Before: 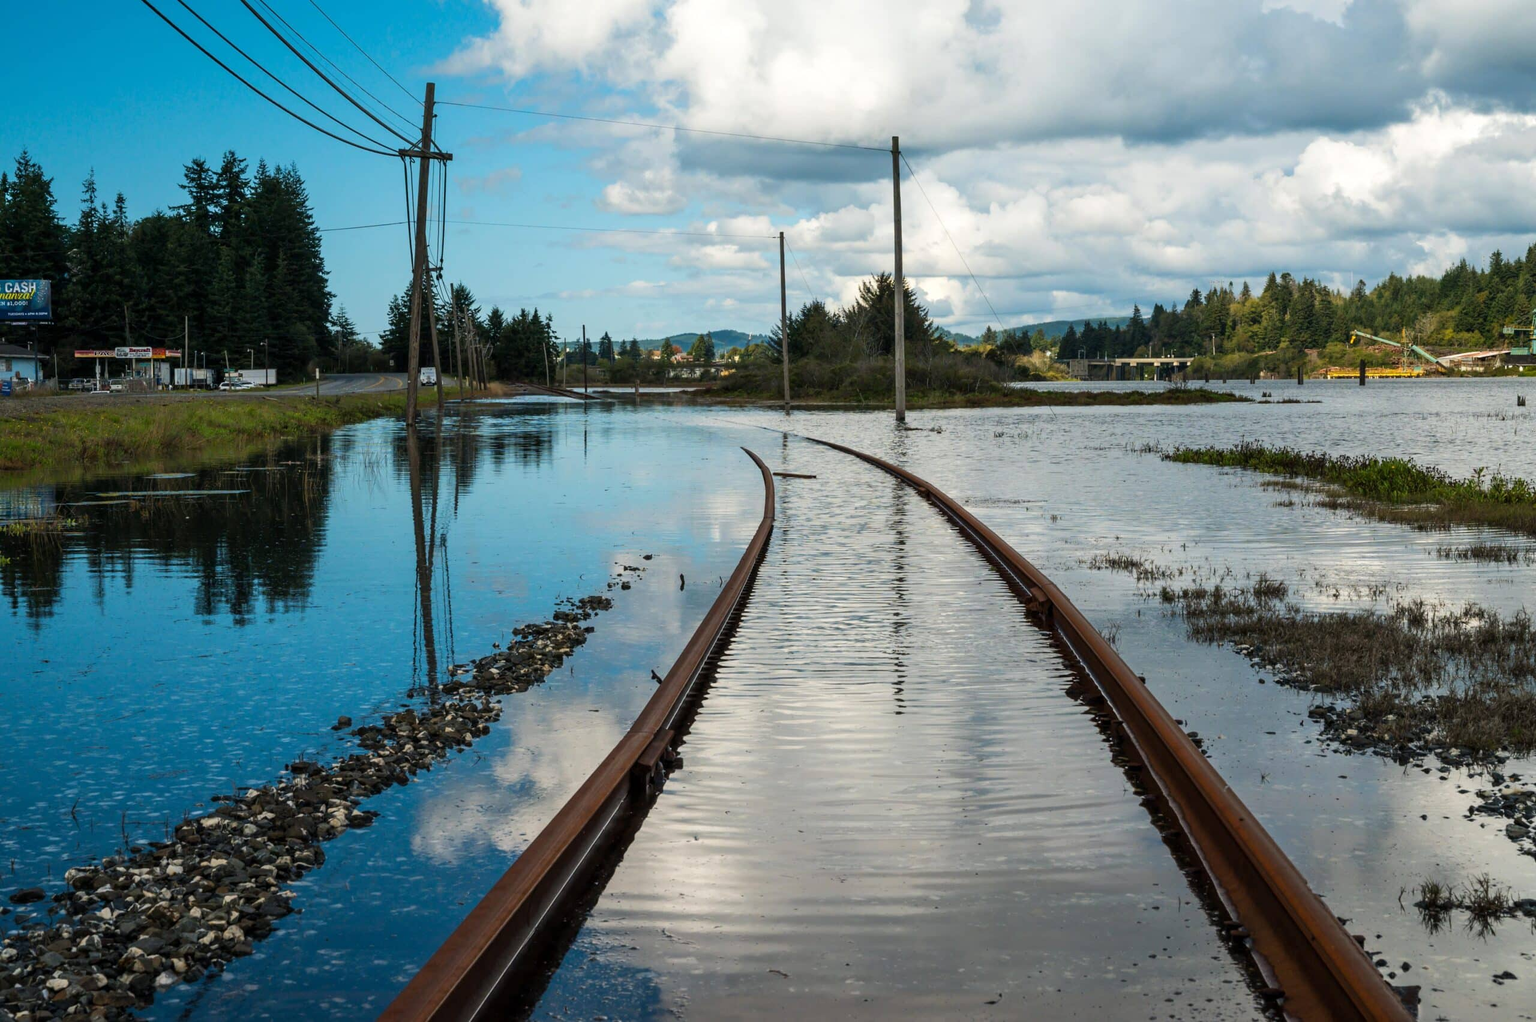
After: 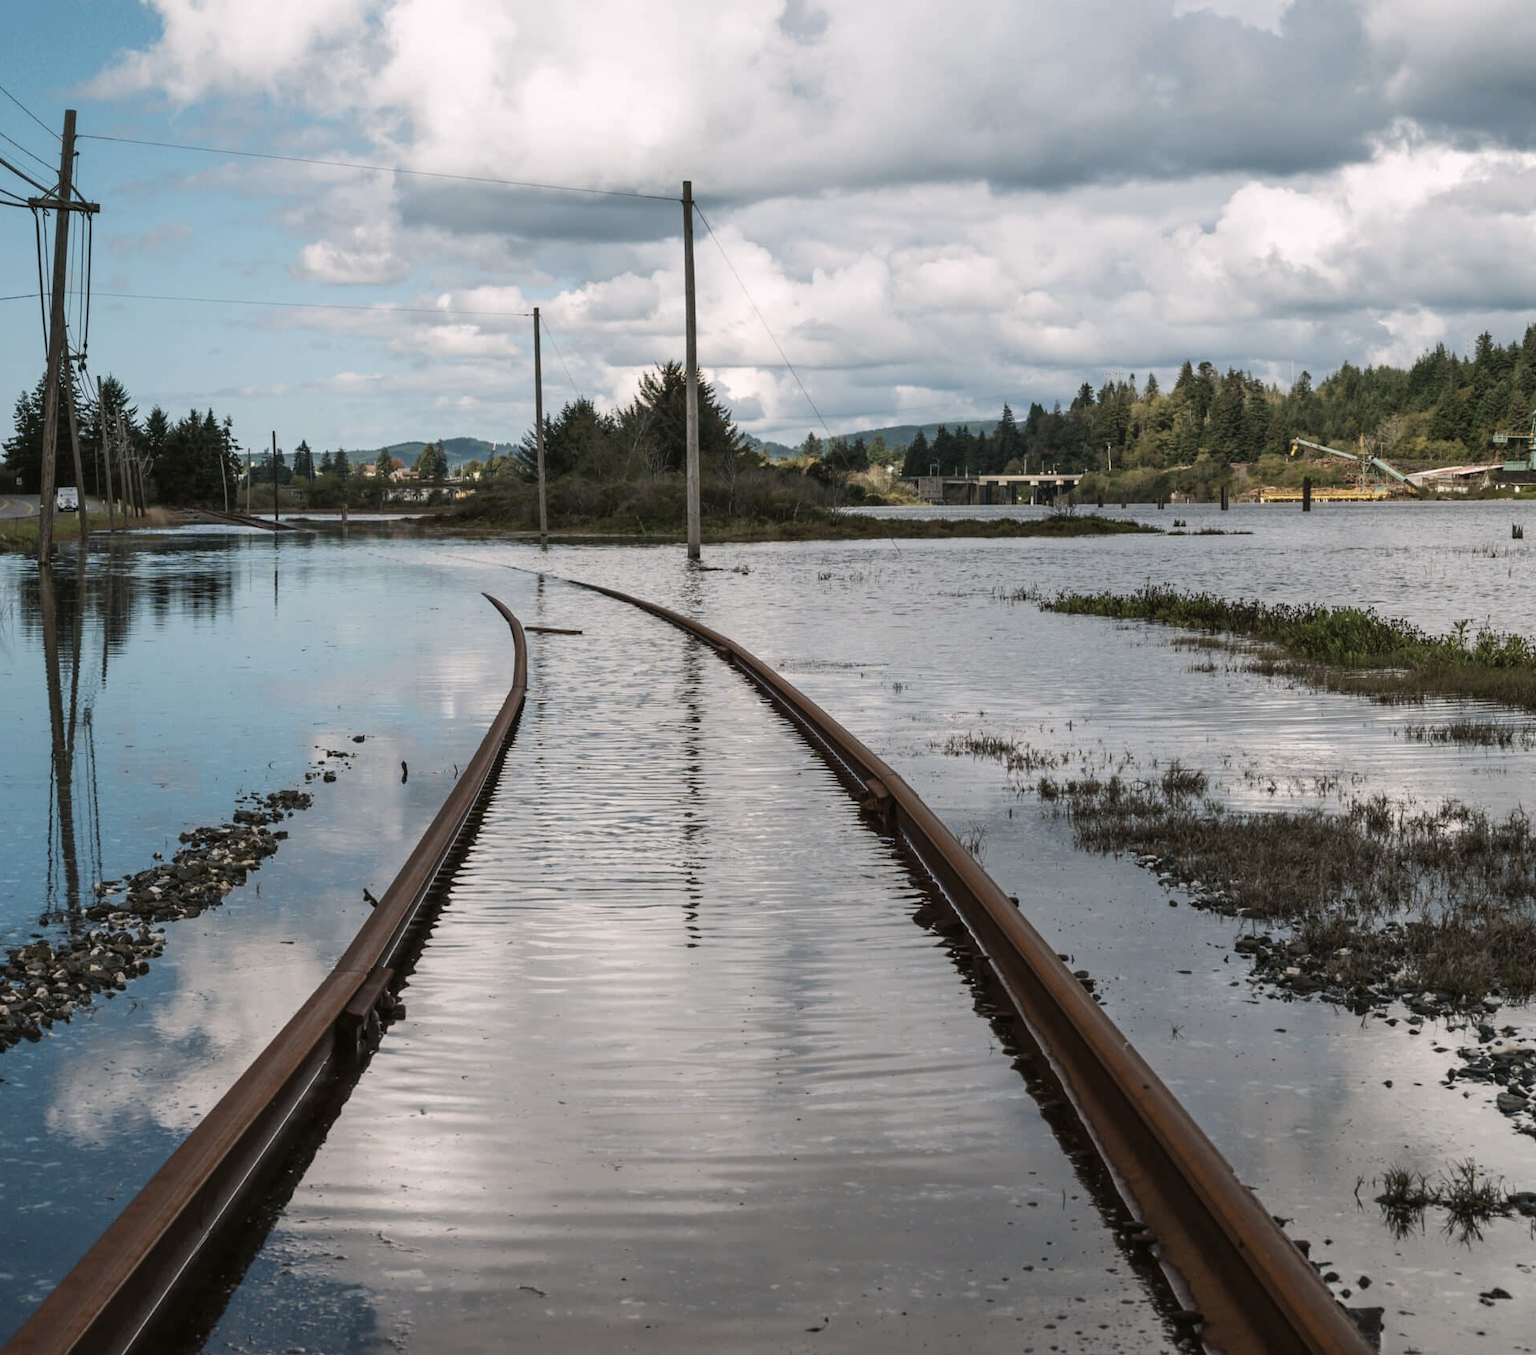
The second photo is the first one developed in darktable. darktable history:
crop and rotate: left 24.6%
contrast brightness saturation: contrast -0.05, saturation -0.41
color correction: highlights a* 3.12, highlights b* -1.55, shadows a* -0.101, shadows b* 2.52, saturation 0.98
